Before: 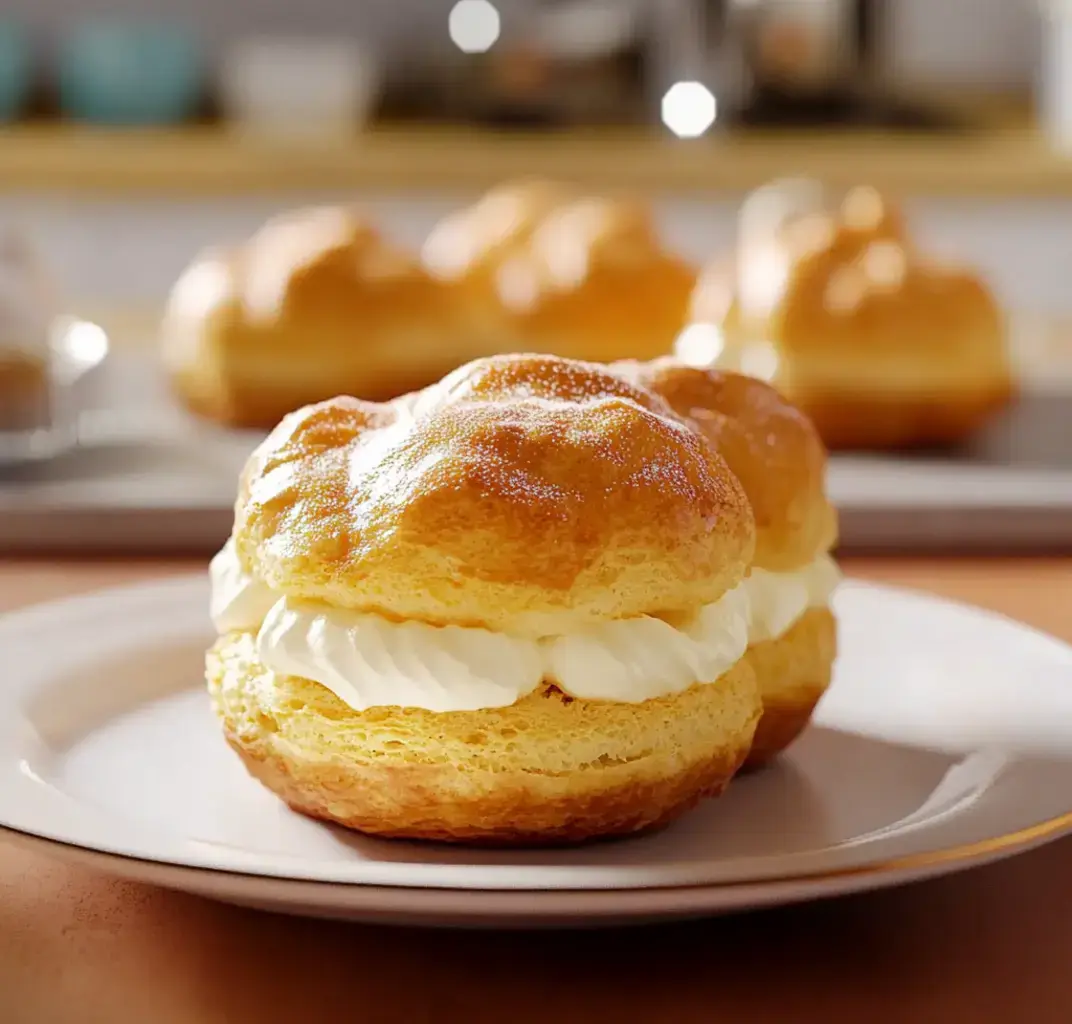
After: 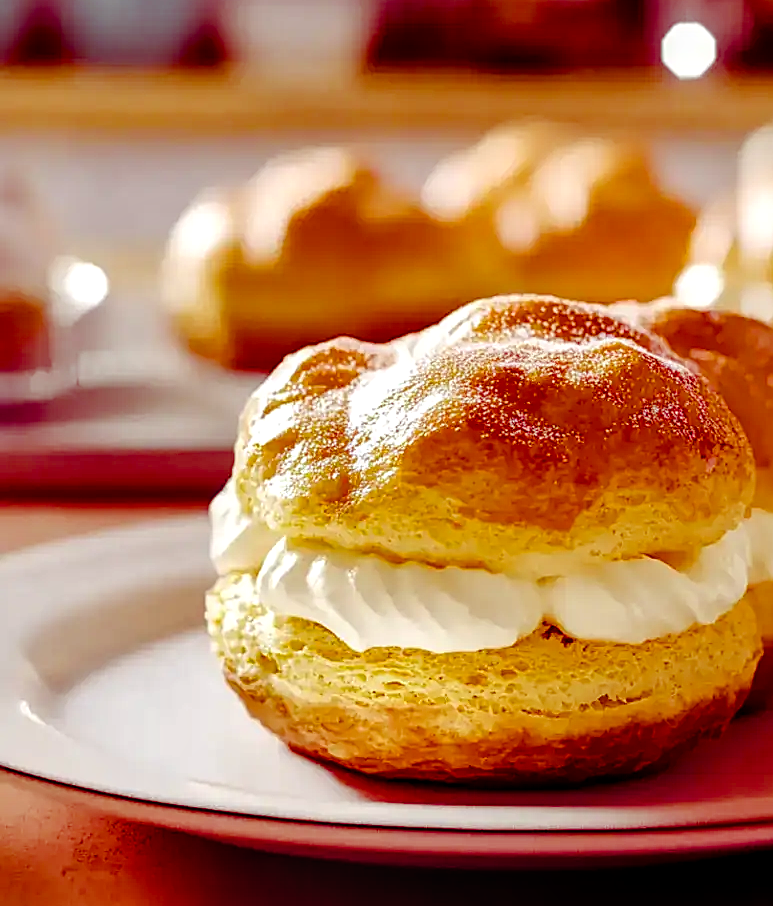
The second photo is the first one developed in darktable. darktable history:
shadows and highlights: shadows 13.08, white point adjustment 1.24, highlights color adjustment 52.21%, soften with gaussian
color balance rgb: shadows lift › luminance -18.39%, shadows lift › chroma 35.227%, perceptual saturation grading › global saturation 35.041%, perceptual saturation grading › highlights -29.941%, perceptual saturation grading › shadows 34.944%, global vibrance 11.284%
local contrast: detail 130%
crop: top 5.764%, right 27.882%, bottom 5.68%
sharpen: on, module defaults
